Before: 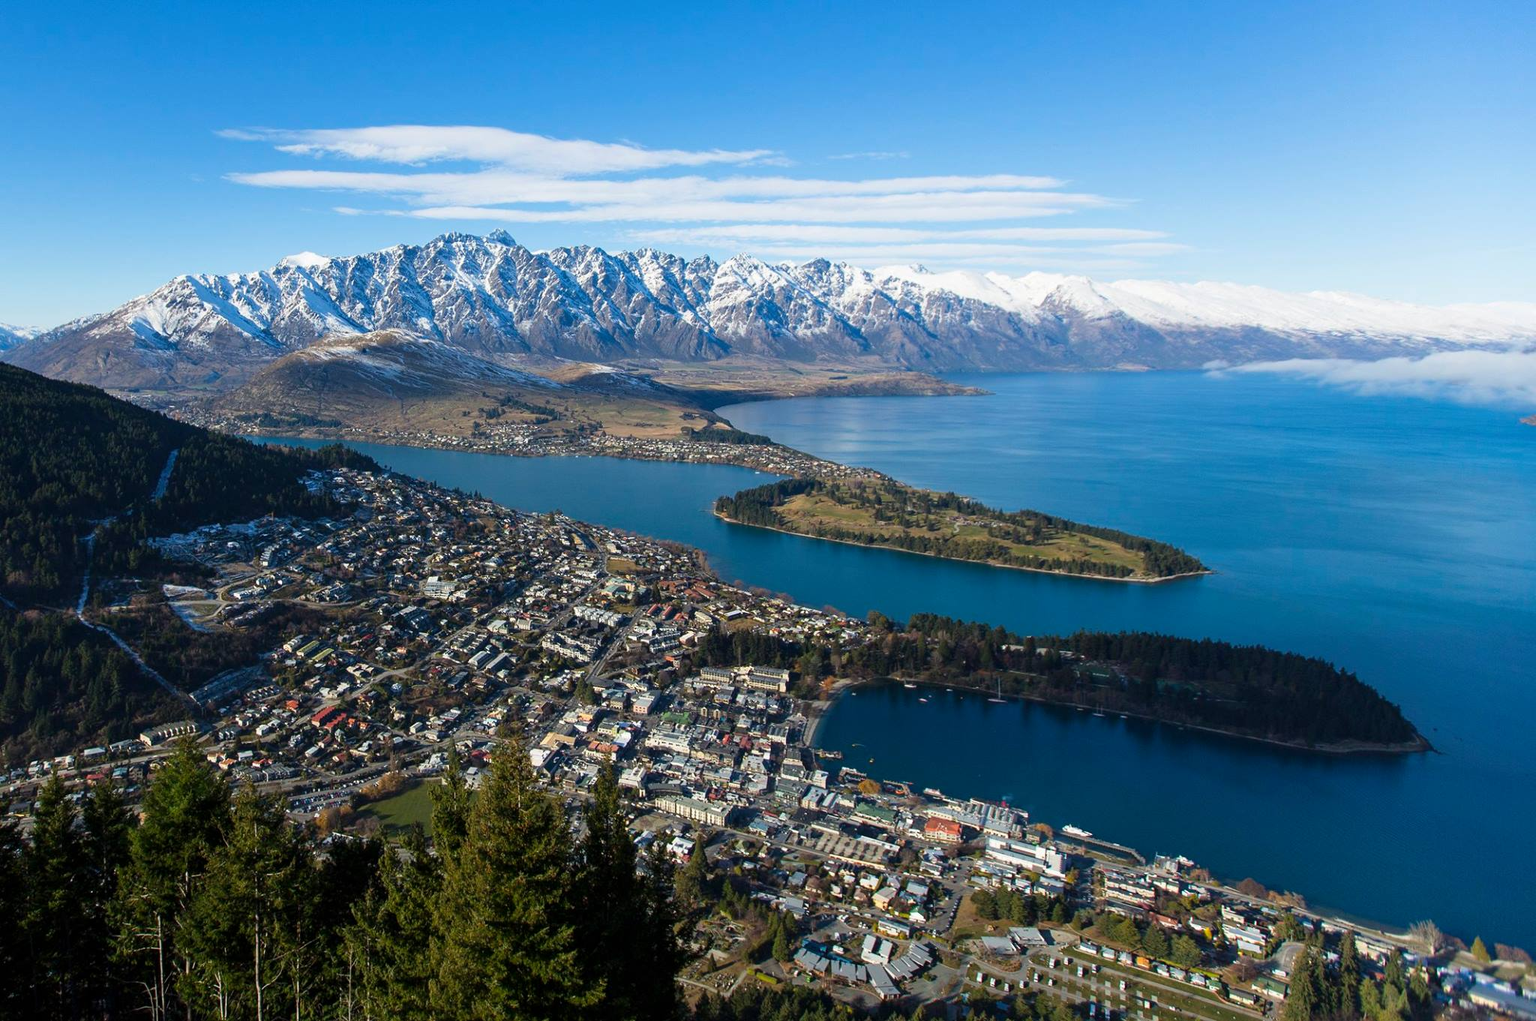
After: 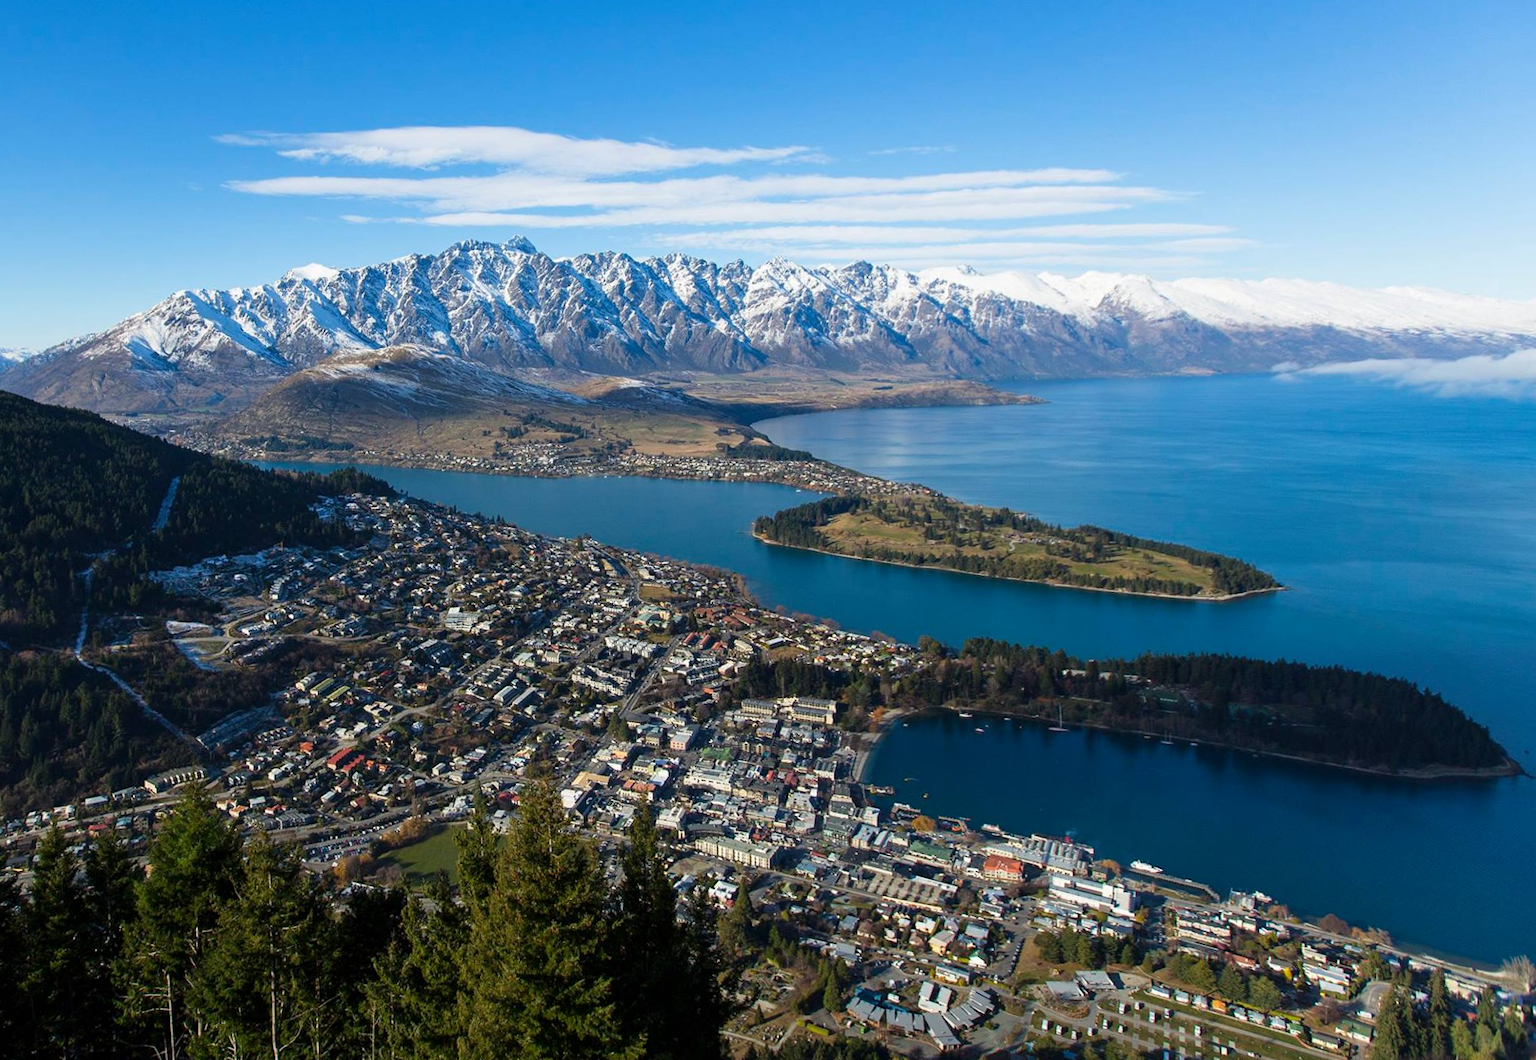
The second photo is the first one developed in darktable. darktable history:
crop and rotate: right 5.167%
rotate and perspective: rotation -1°, crop left 0.011, crop right 0.989, crop top 0.025, crop bottom 0.975
